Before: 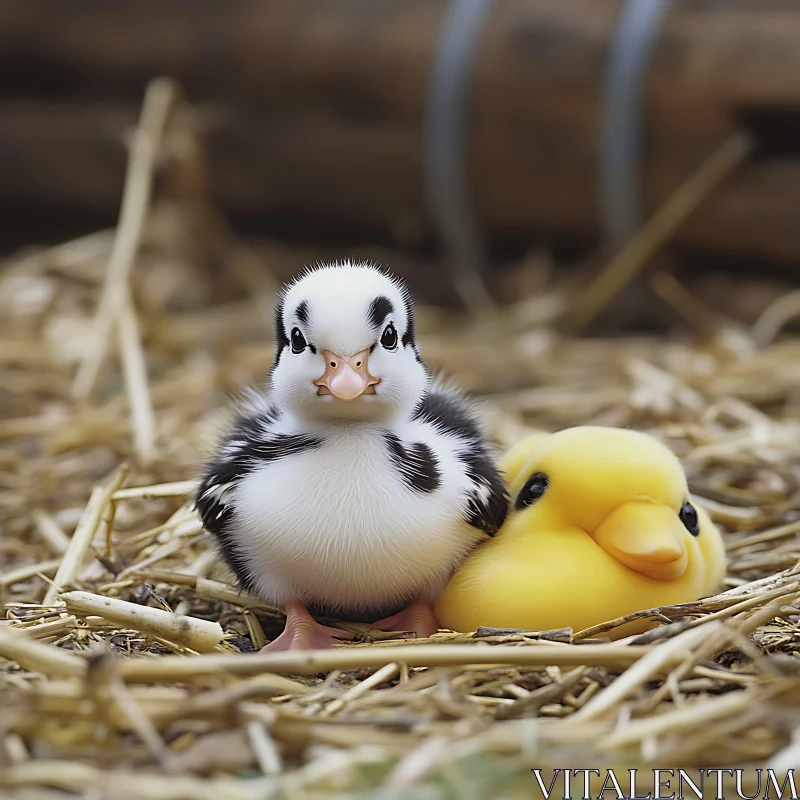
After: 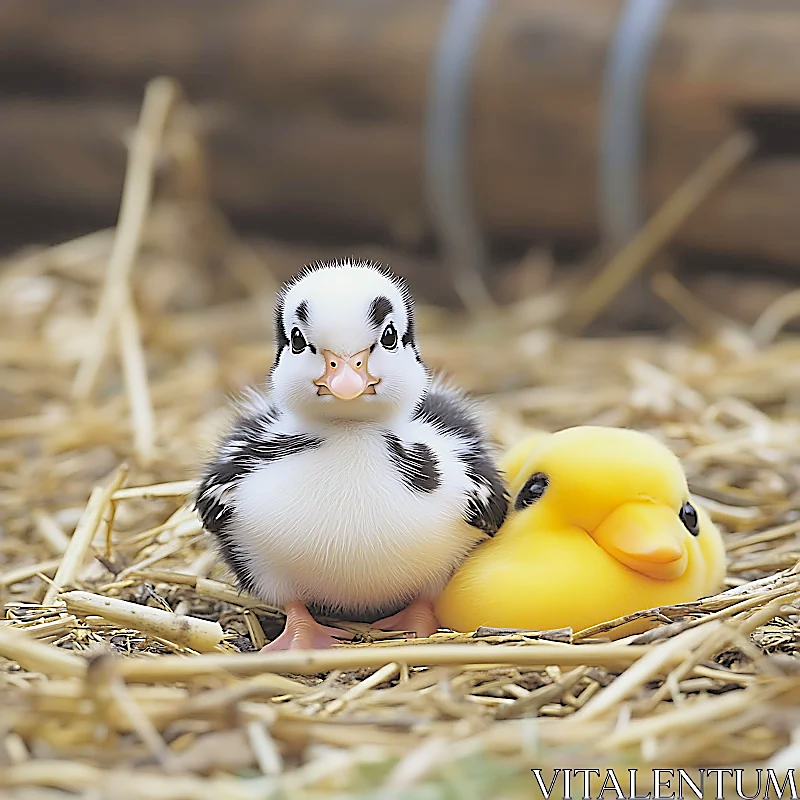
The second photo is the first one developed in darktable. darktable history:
sharpen: radius 1.4, amount 1.25, threshold 0.7
color balance: output saturation 110%
contrast brightness saturation: brightness 0.28
